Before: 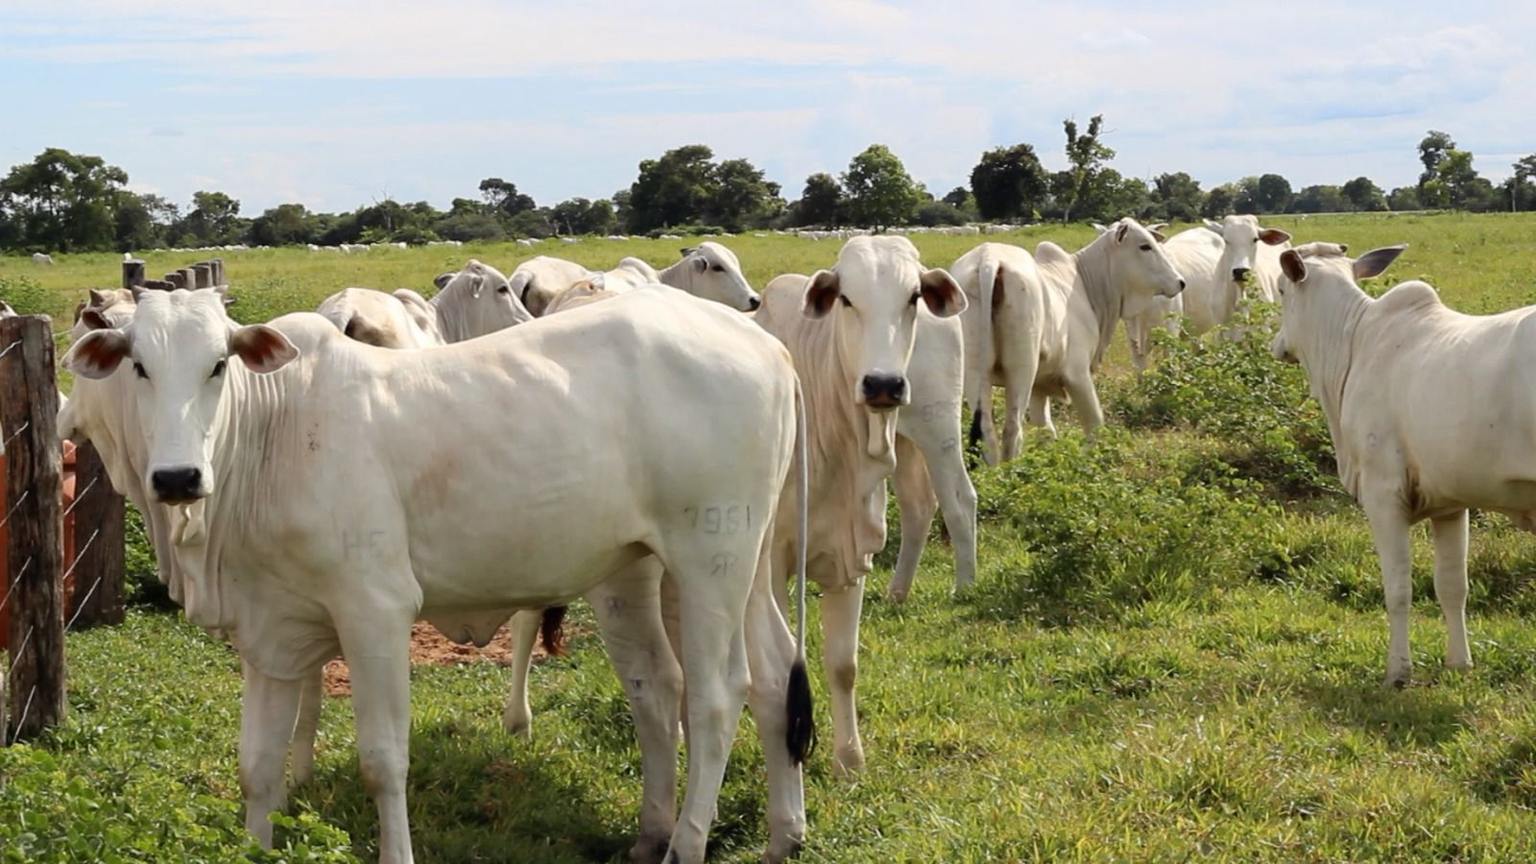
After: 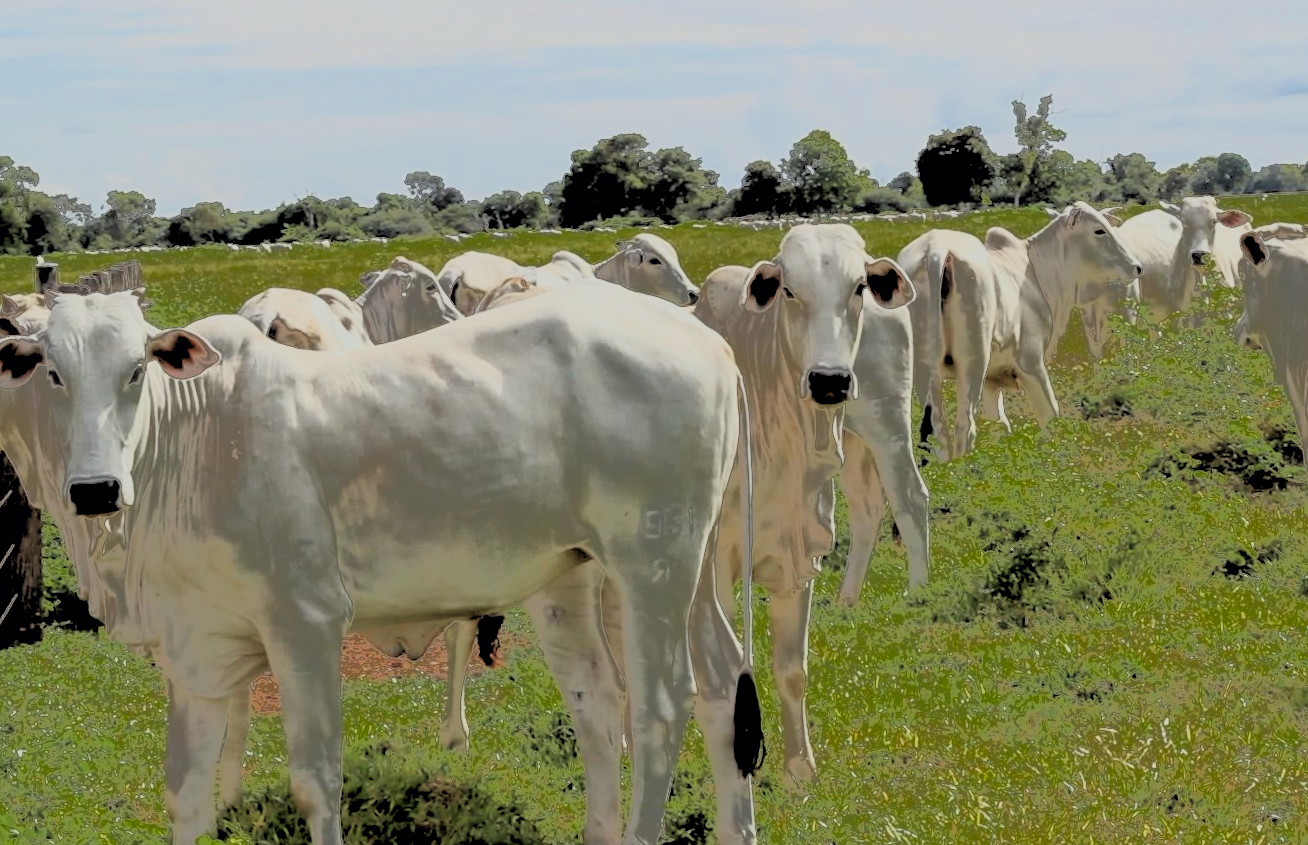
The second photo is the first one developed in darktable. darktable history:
exposure: exposure 0.178 EV, compensate exposure bias true, compensate highlight preservation false
crop and rotate: angle 1°, left 4.281%, top 0.642%, right 11.383%, bottom 2.486%
haze removal: strength -0.09, adaptive false
filmic rgb: black relative exposure -7.15 EV, white relative exposure 5.36 EV, hardness 3.02, color science v6 (2022)
white balance: red 0.978, blue 0.999
fill light: exposure -0.73 EV, center 0.69, width 2.2
rgb levels: levels [[0.027, 0.429, 0.996], [0, 0.5, 1], [0, 0.5, 1]]
